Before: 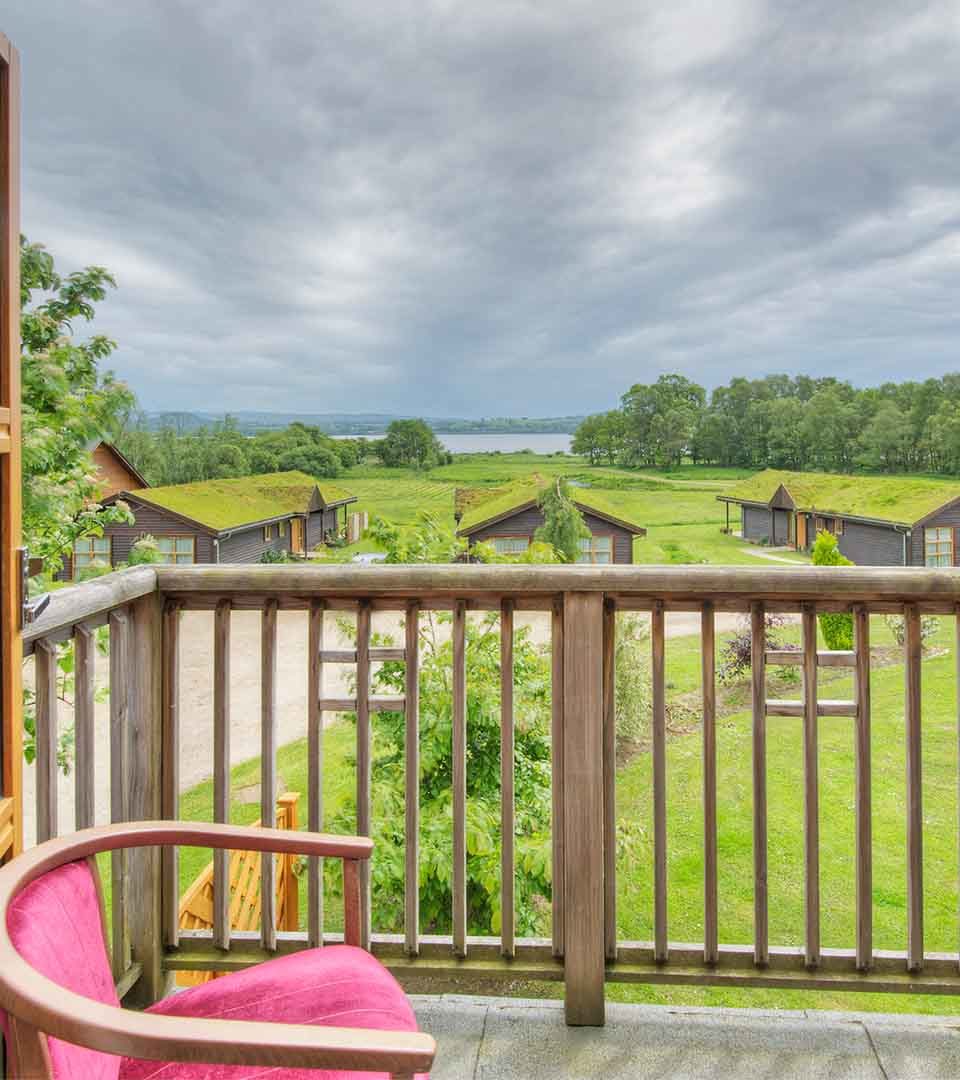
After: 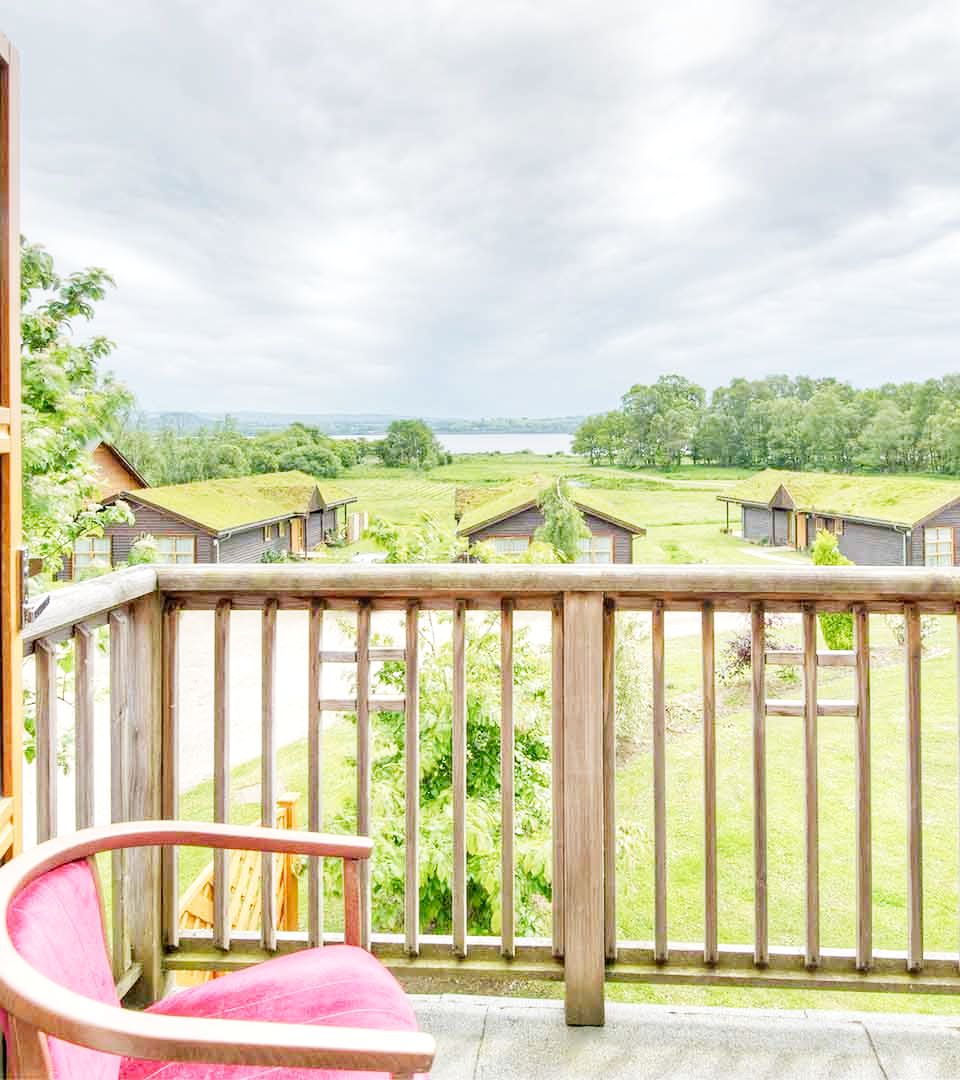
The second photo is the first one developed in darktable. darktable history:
filmic rgb: middle gray luminance 29%, black relative exposure -10.3 EV, white relative exposure 5.5 EV, threshold 6 EV, target black luminance 0%, hardness 3.95, latitude 2.04%, contrast 1.132, highlights saturation mix 5%, shadows ↔ highlights balance 15.11%, add noise in highlights 0, preserve chrominance no, color science v3 (2019), use custom middle-gray values true, iterations of high-quality reconstruction 0, contrast in highlights soft, enable highlight reconstruction true
exposure: exposure 2 EV, compensate highlight preservation false
